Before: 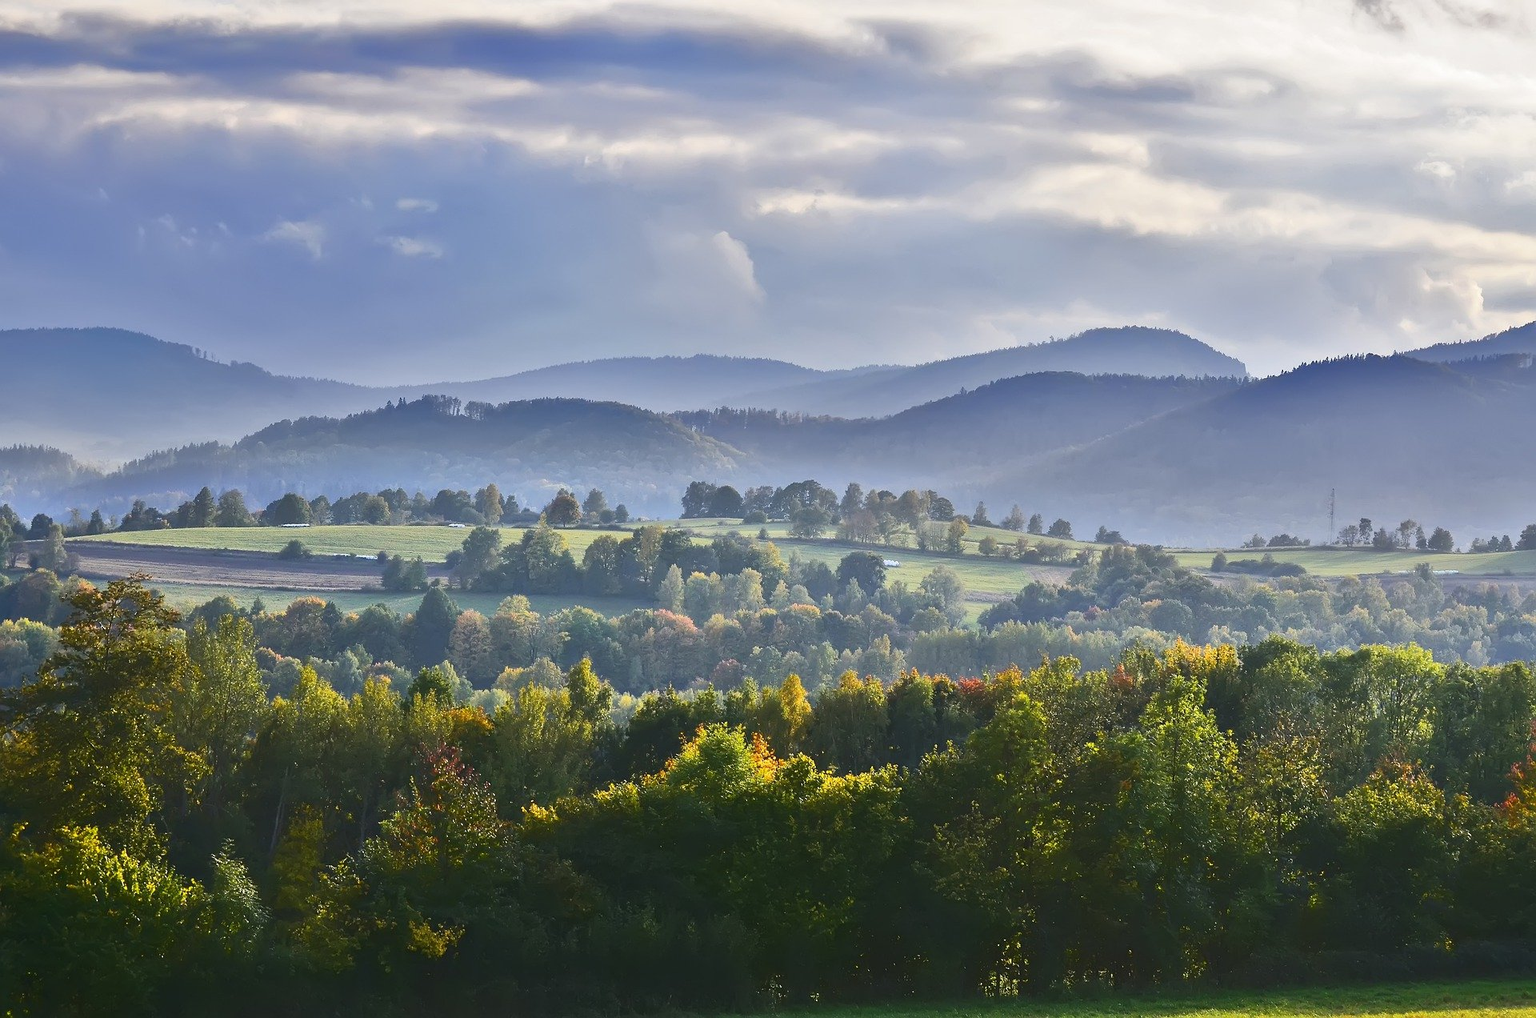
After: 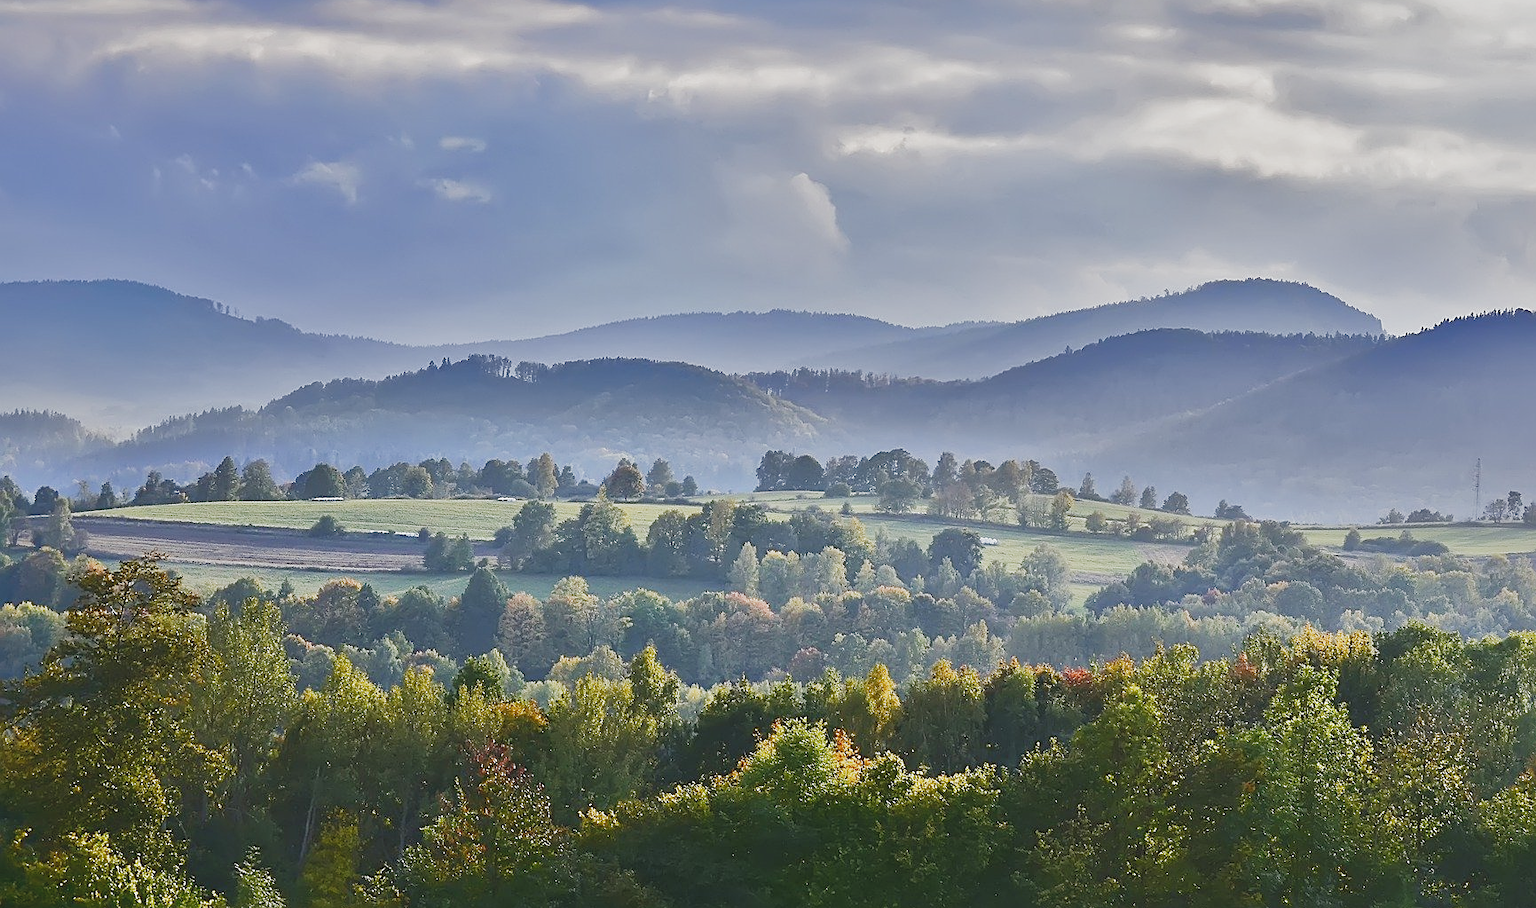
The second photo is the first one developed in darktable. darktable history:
tone curve: curves: ch0 [(0, 0.046) (0.04, 0.074) (0.831, 0.861) (1, 1)]; ch1 [(0, 0) (0.146, 0.159) (0.338, 0.365) (0.417, 0.455) (0.489, 0.486) (0.504, 0.502) (0.529, 0.537) (0.563, 0.567) (1, 1)]; ch2 [(0, 0) (0.307, 0.298) (0.388, 0.375) (0.443, 0.456) (0.485, 0.492) (0.544, 0.525) (1, 1)], preserve colors none
tone equalizer: edges refinement/feathering 500, mask exposure compensation -1.57 EV, preserve details no
crop: top 7.421%, right 9.84%, bottom 12.05%
sharpen: on, module defaults
shadows and highlights: on, module defaults
filmic rgb: black relative exposure -11.35 EV, white relative exposure 3.26 EV, hardness 6.85, preserve chrominance no, color science v4 (2020), iterations of high-quality reconstruction 0, contrast in shadows soft
